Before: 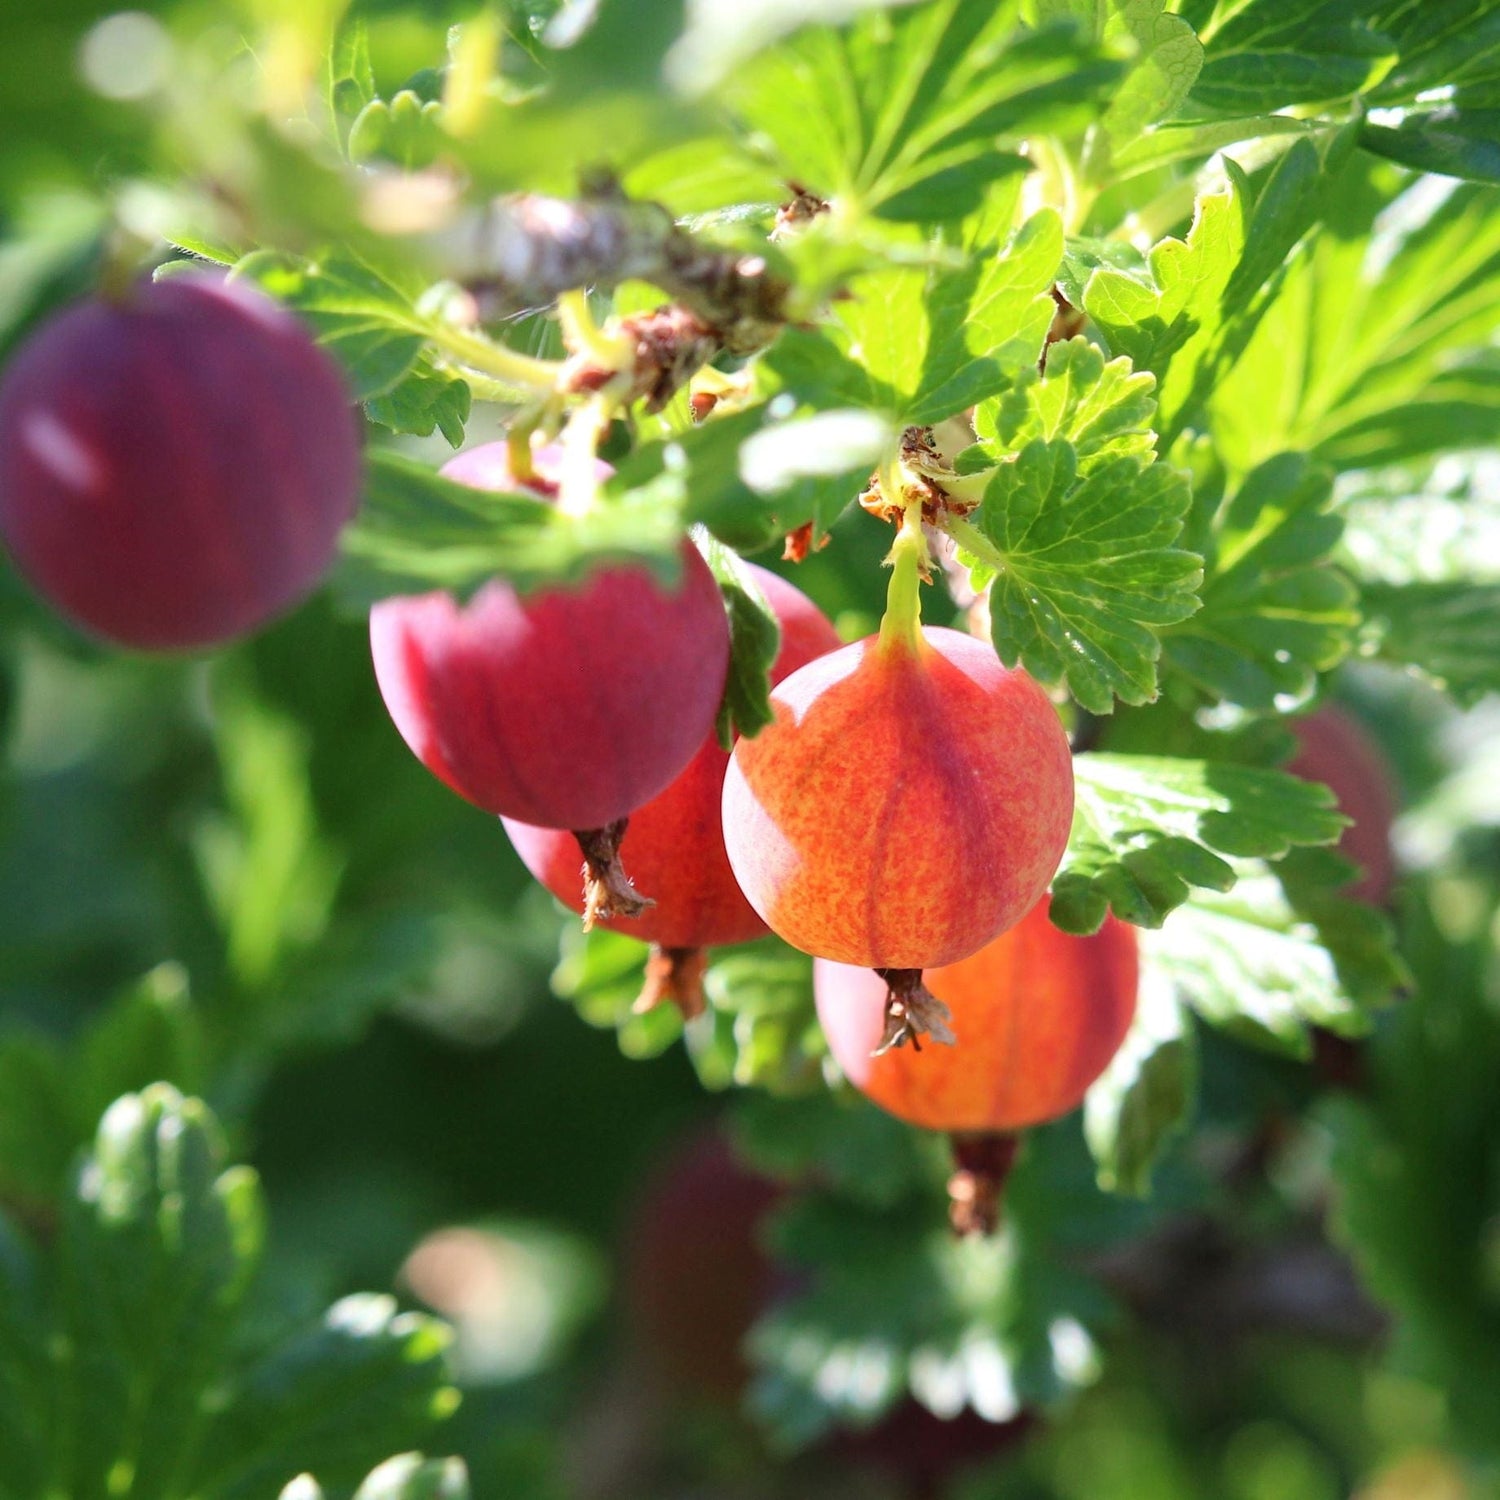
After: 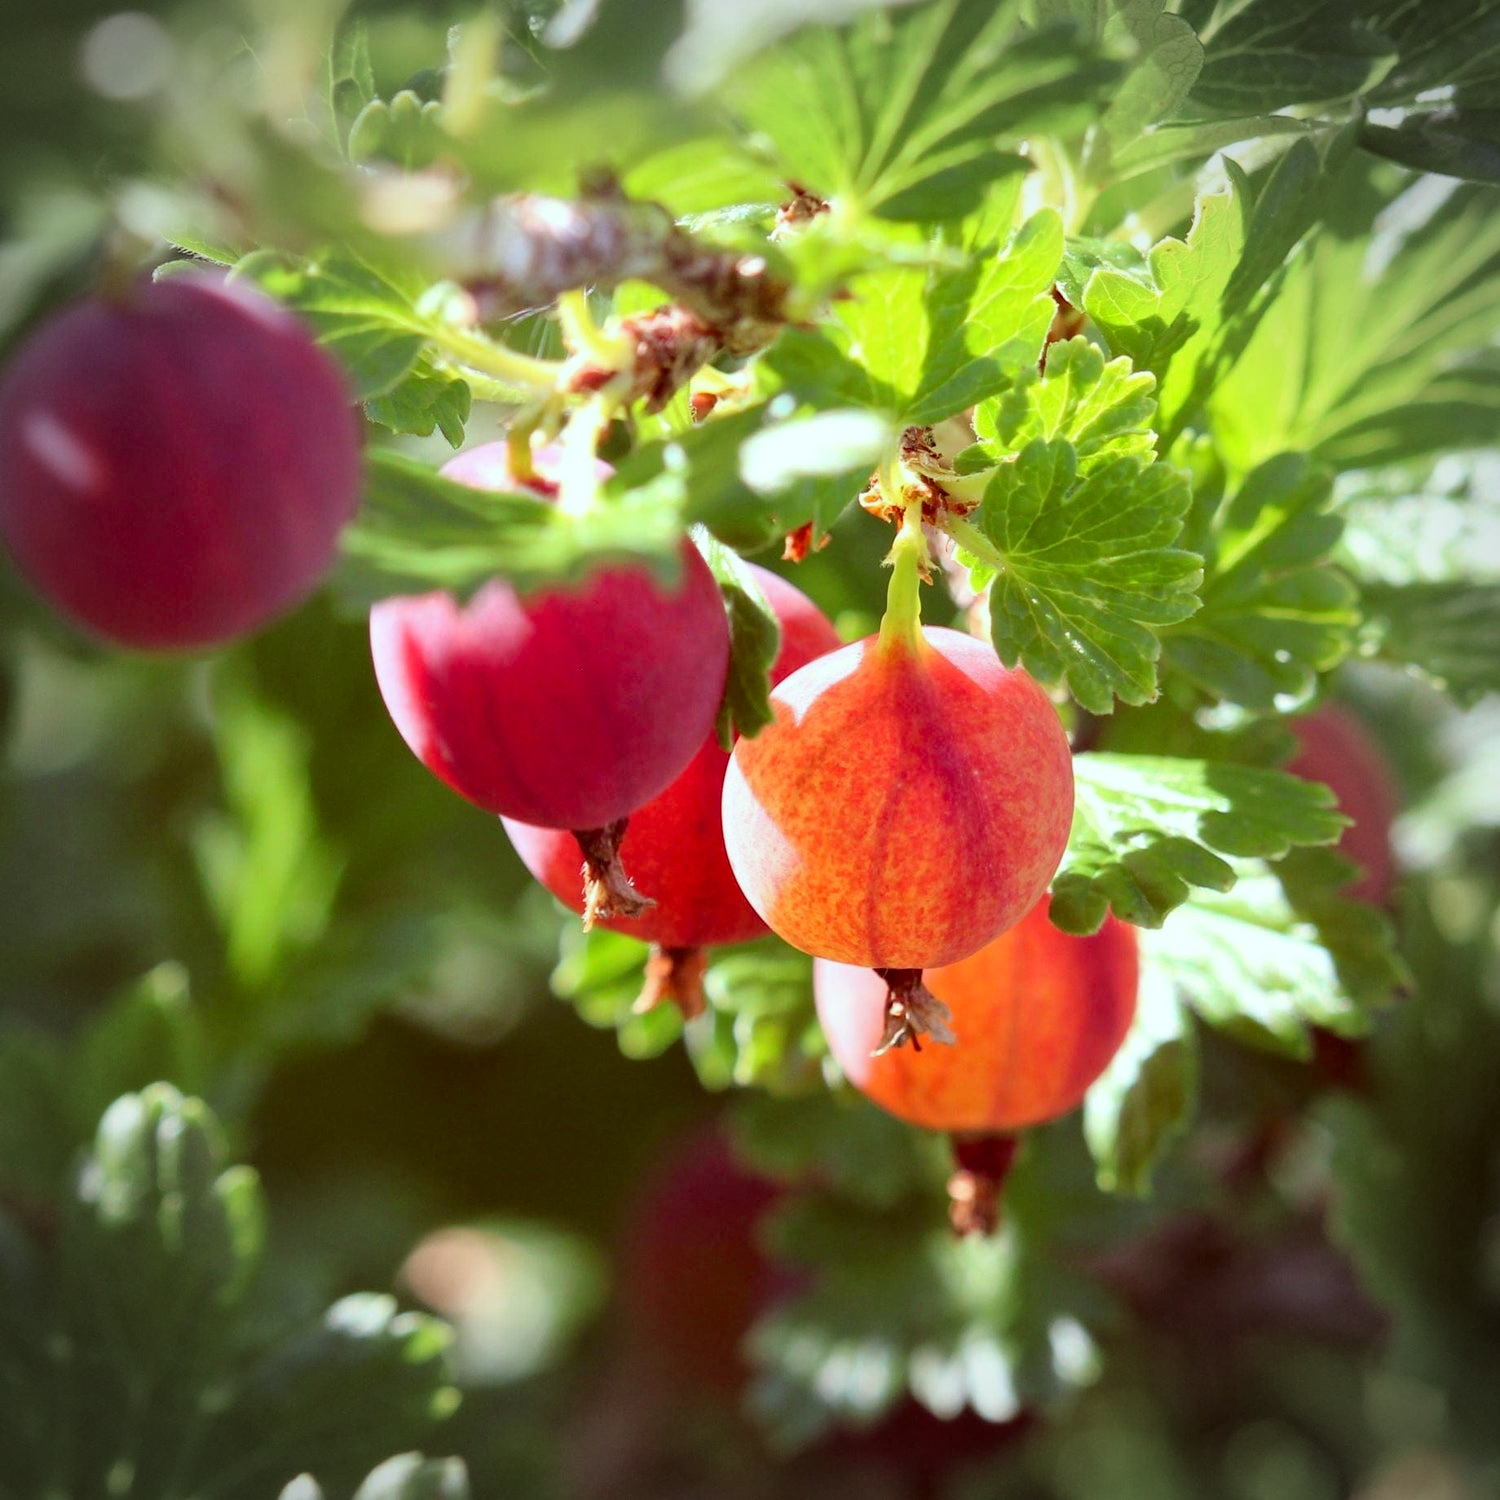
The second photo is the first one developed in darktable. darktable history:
vignetting: width/height ratio 1.094
color correction: highlights a* -7.23, highlights b* -0.161, shadows a* 20.08, shadows b* 11.73
exposure: black level correction 0, compensate exposure bias true, compensate highlight preservation false
